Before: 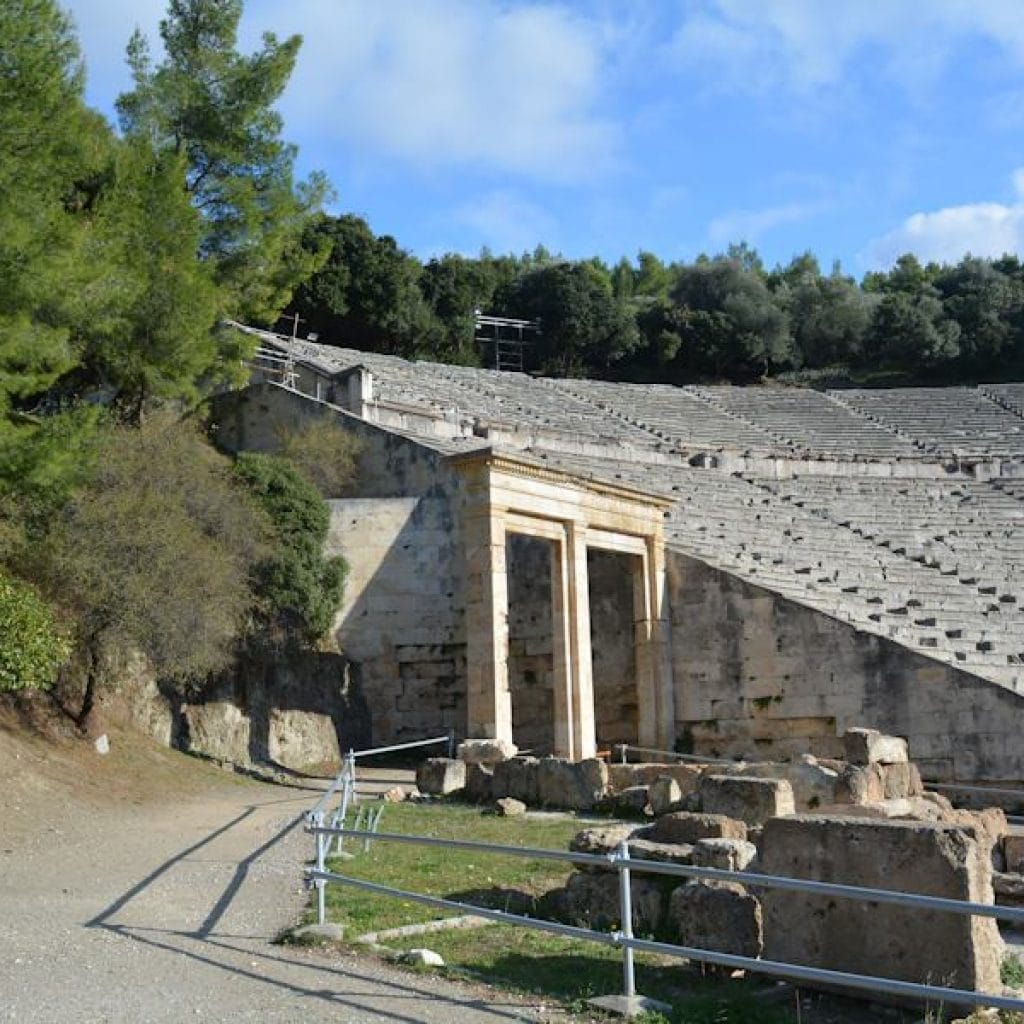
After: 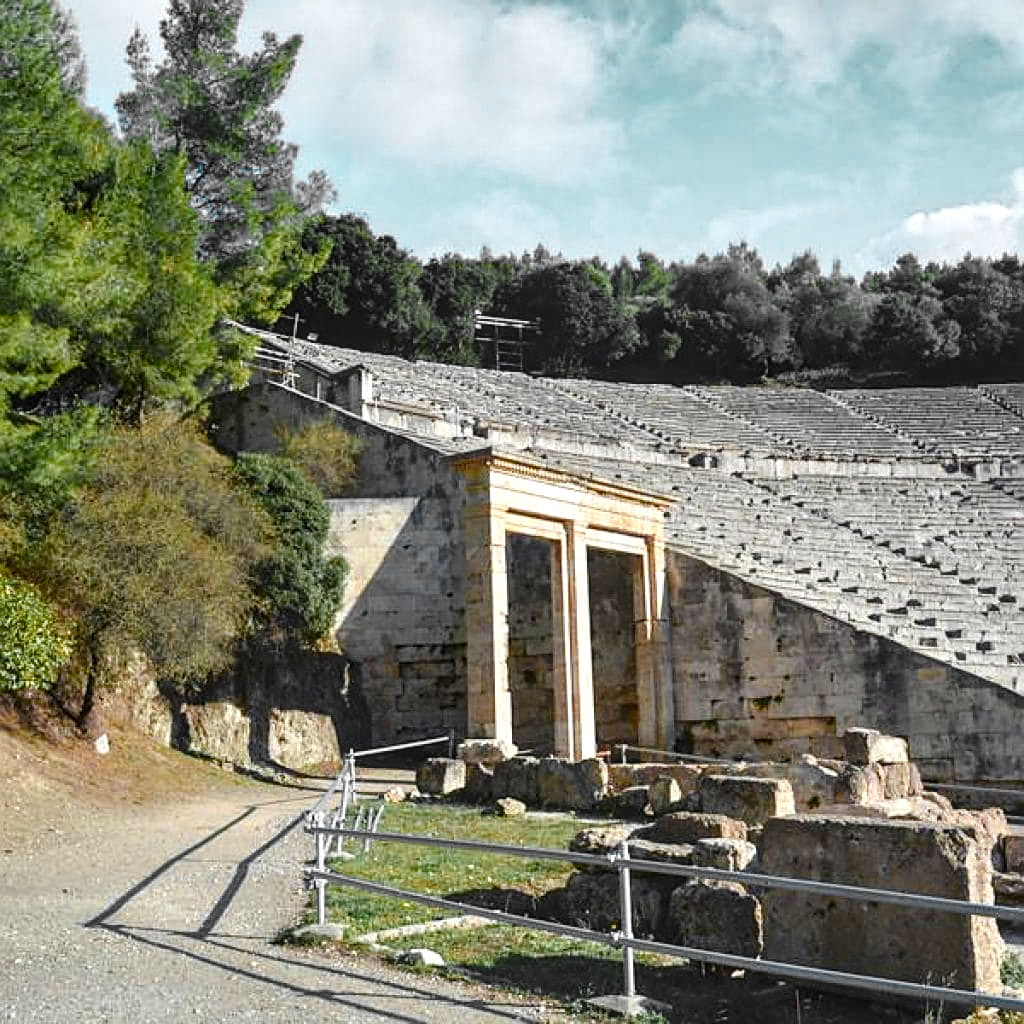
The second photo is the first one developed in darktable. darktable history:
color zones: curves: ch0 [(0.257, 0.558) (0.75, 0.565)]; ch1 [(0.004, 0.857) (0.14, 0.416) (0.257, 0.695) (0.442, 0.032) (0.736, 0.266) (0.891, 0.741)]; ch2 [(0, 0.623) (0.112, 0.436) (0.271, 0.474) (0.516, 0.64) (0.743, 0.286)], mix 33.21%
sharpen: on, module defaults
shadows and highlights: radius 173.62, shadows 27.49, white point adjustment 3.23, highlights -68.93, soften with gaussian
contrast brightness saturation: contrast 0.135
local contrast: on, module defaults
color balance rgb: global offset › luminance 0.685%, perceptual saturation grading › global saturation 20%, perceptual saturation grading › highlights -50.049%, perceptual saturation grading › shadows 30.906%, global vibrance 5.524%, contrast 3.691%
